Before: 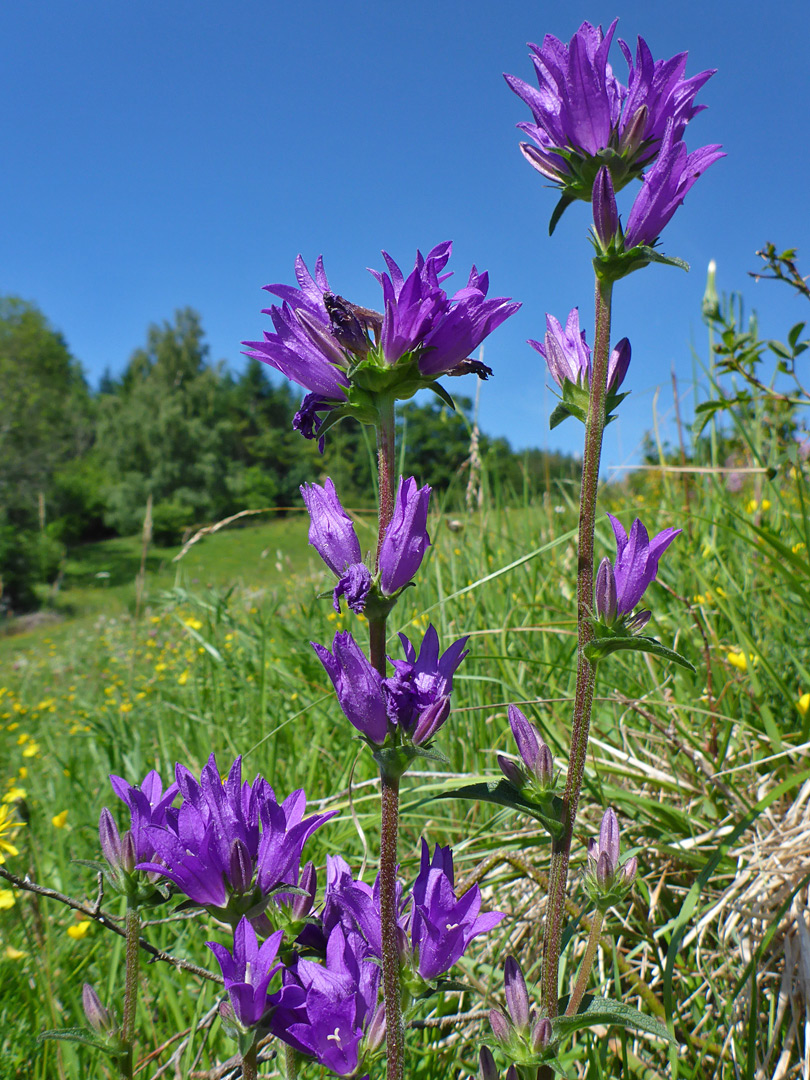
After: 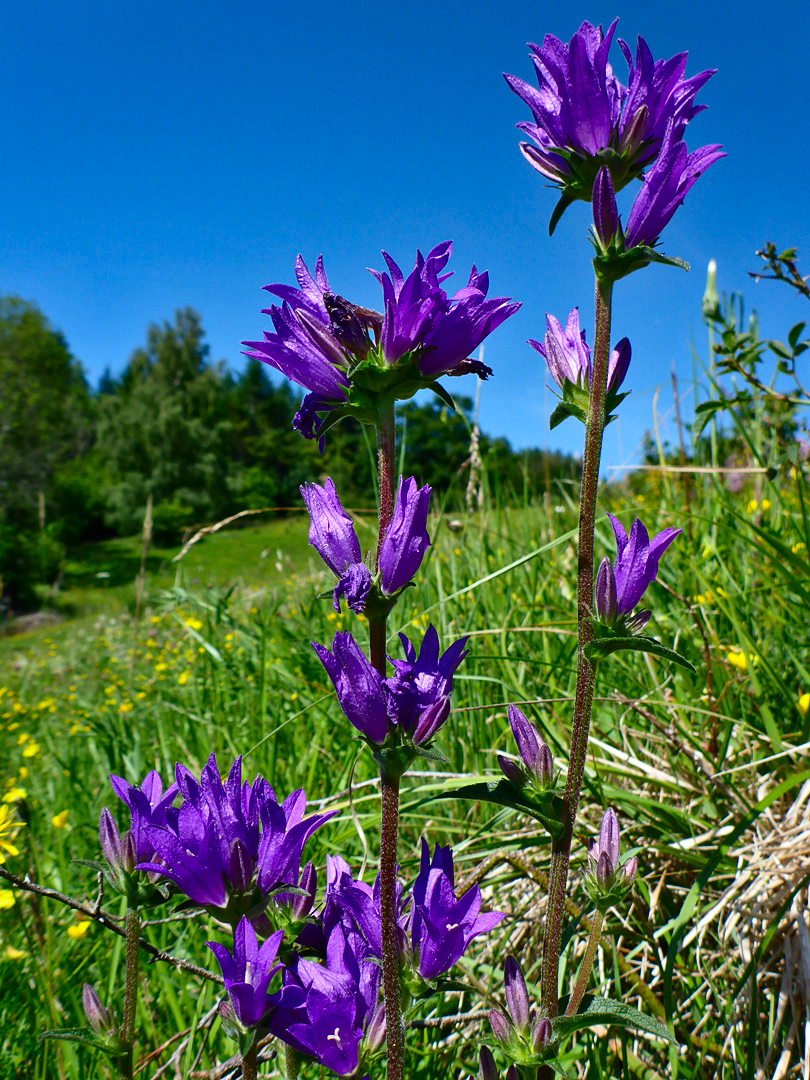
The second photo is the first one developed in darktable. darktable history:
contrast brightness saturation: contrast 0.211, brightness -0.109, saturation 0.208
